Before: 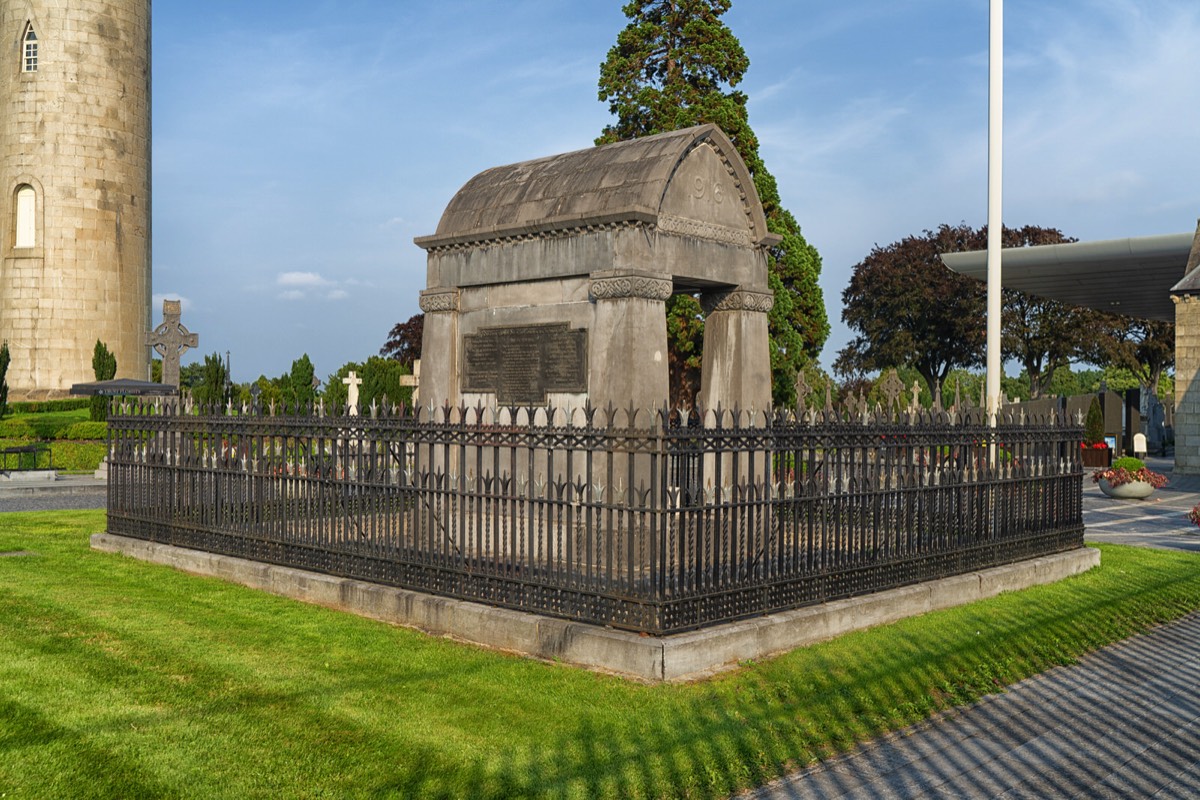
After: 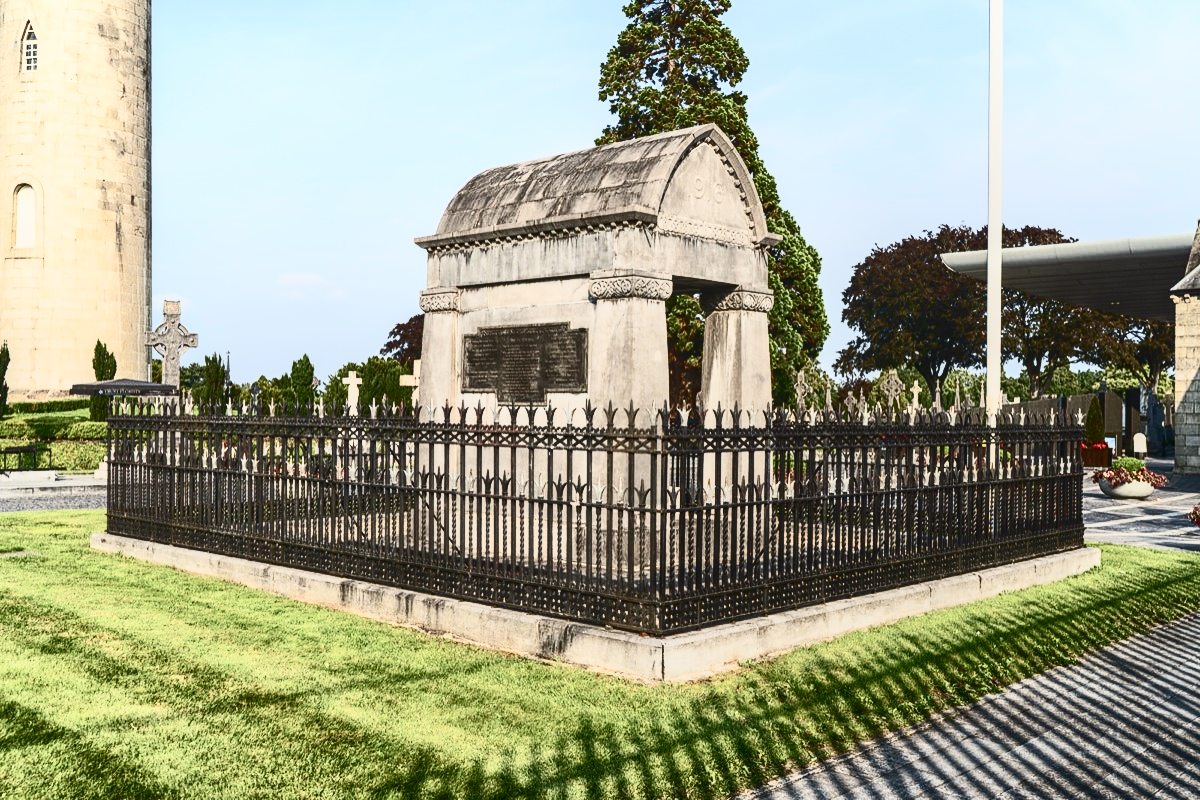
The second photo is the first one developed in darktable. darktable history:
local contrast: detail 109%
contrast brightness saturation: contrast 0.933, brightness 0.202
color balance rgb: power › chroma 0.274%, power › hue 60.24°, linear chroma grading › shadows -1.976%, linear chroma grading › highlights -14.921%, linear chroma grading › global chroma -9.355%, linear chroma grading › mid-tones -9.876%, perceptual saturation grading › global saturation 0.916%, global vibrance 20%
exposure: black level correction 0.002, exposure -0.098 EV, compensate exposure bias true, compensate highlight preservation false
tone equalizer: on, module defaults
